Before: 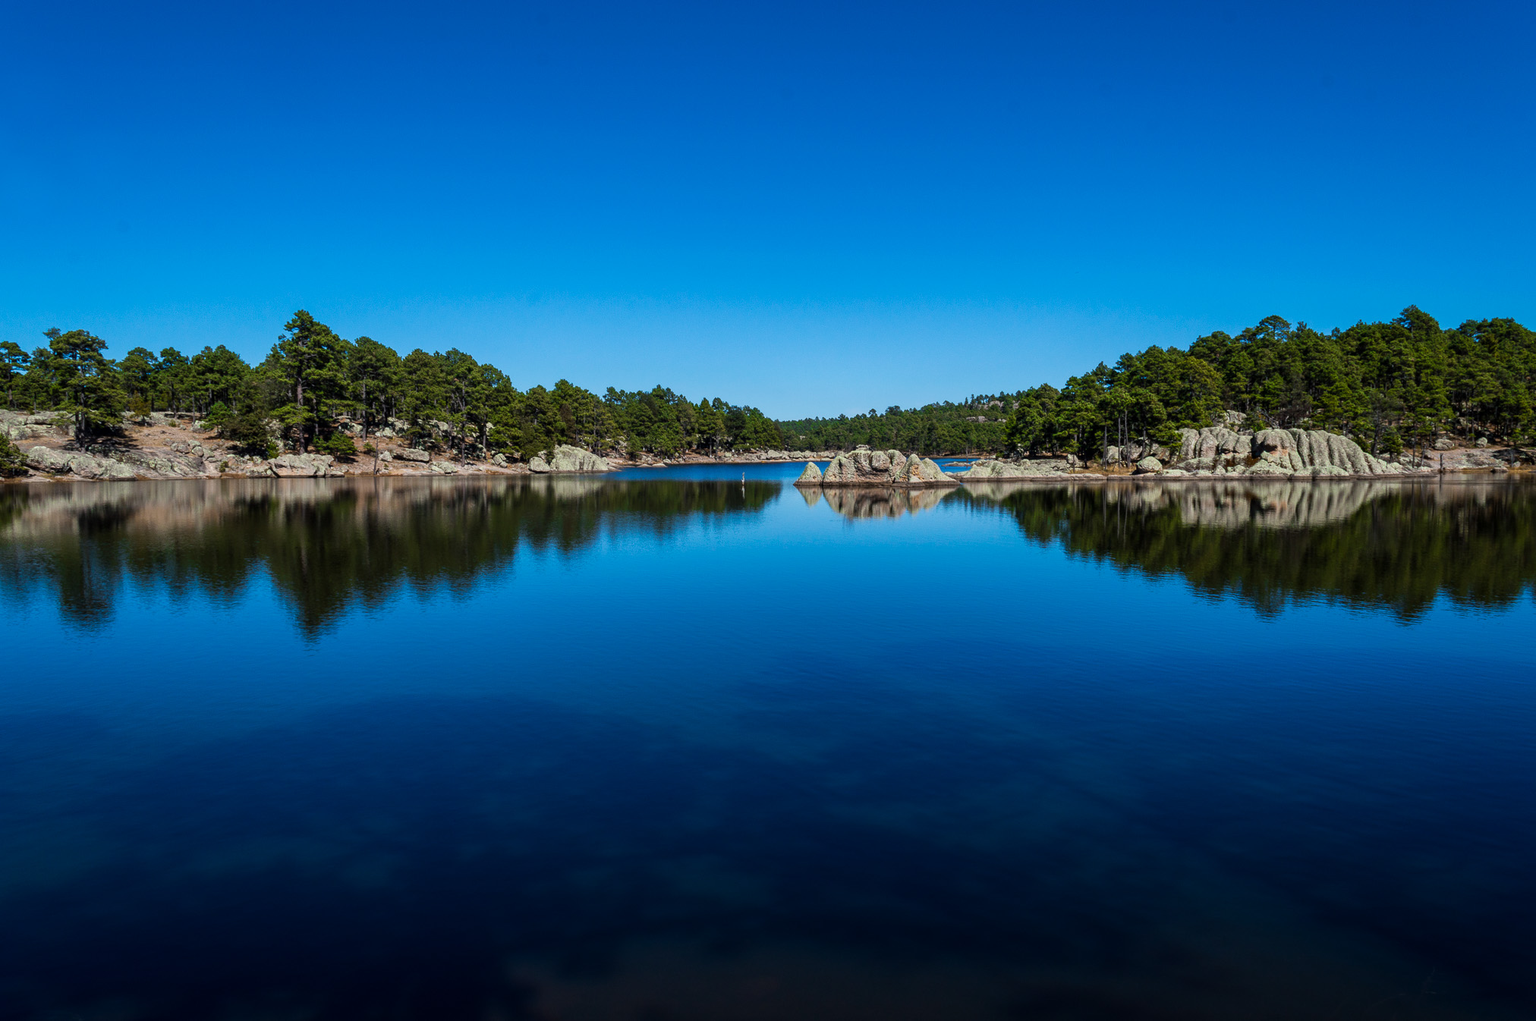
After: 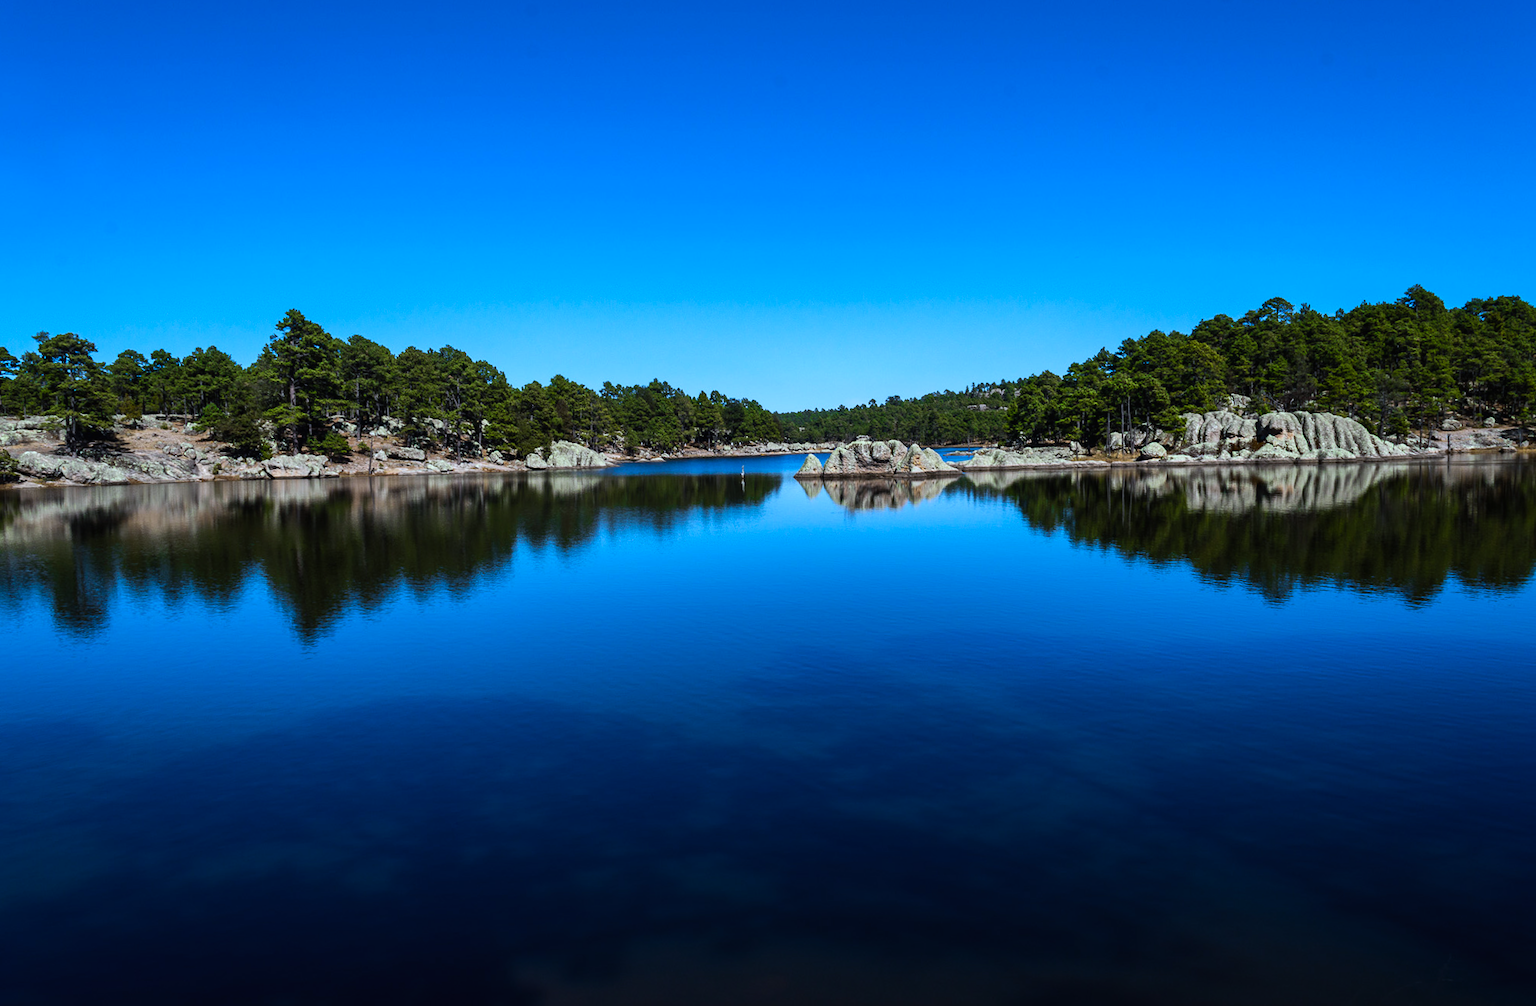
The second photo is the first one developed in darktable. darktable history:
white balance: red 0.924, blue 1.095
rotate and perspective: rotation -1°, crop left 0.011, crop right 0.989, crop top 0.025, crop bottom 0.975
tone equalizer: -8 EV -0.417 EV, -7 EV -0.389 EV, -6 EV -0.333 EV, -5 EV -0.222 EV, -3 EV 0.222 EV, -2 EV 0.333 EV, -1 EV 0.389 EV, +0 EV 0.417 EV, edges refinement/feathering 500, mask exposure compensation -1.57 EV, preserve details no
contrast brightness saturation: contrast -0.02, brightness -0.01, saturation 0.03
